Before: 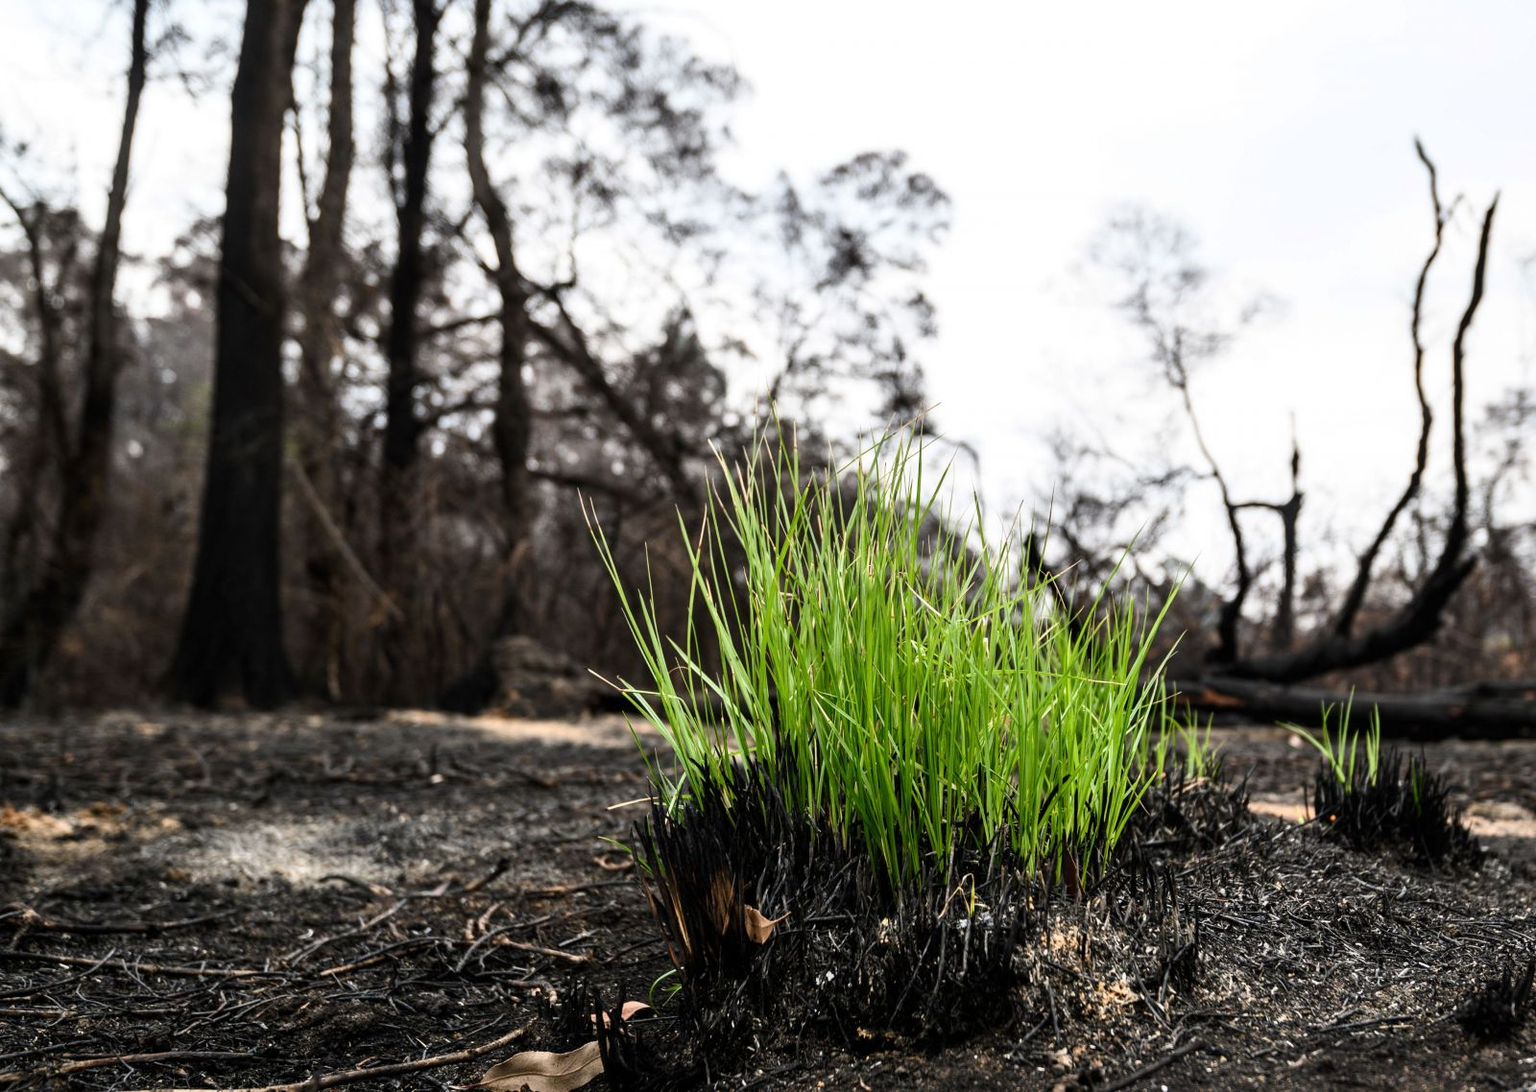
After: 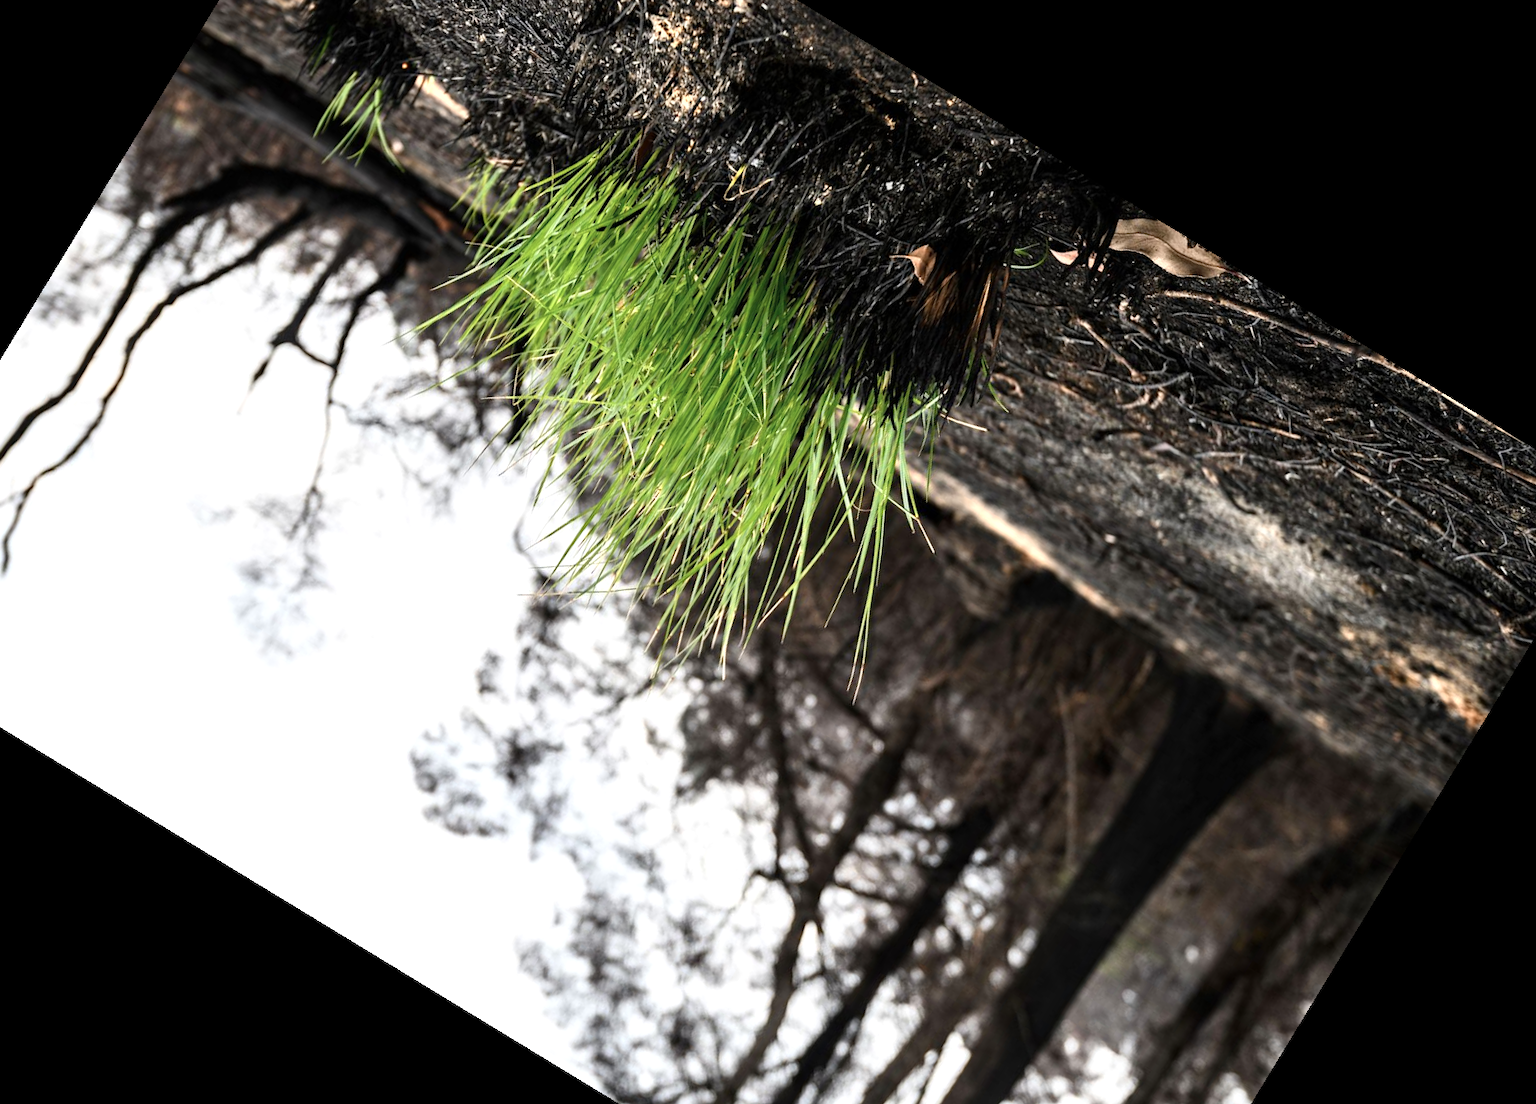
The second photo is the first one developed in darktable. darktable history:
crop and rotate: angle 148.68°, left 9.111%, top 15.603%, right 4.588%, bottom 17.041%
exposure: exposure 0.128 EV, compensate highlight preservation false
color zones: curves: ch0 [(0.018, 0.548) (0.197, 0.654) (0.425, 0.447) (0.605, 0.658) (0.732, 0.579)]; ch1 [(0.105, 0.531) (0.224, 0.531) (0.386, 0.39) (0.618, 0.456) (0.732, 0.456) (0.956, 0.421)]; ch2 [(0.039, 0.583) (0.215, 0.465) (0.399, 0.544) (0.465, 0.548) (0.614, 0.447) (0.724, 0.43) (0.882, 0.623) (0.956, 0.632)]
